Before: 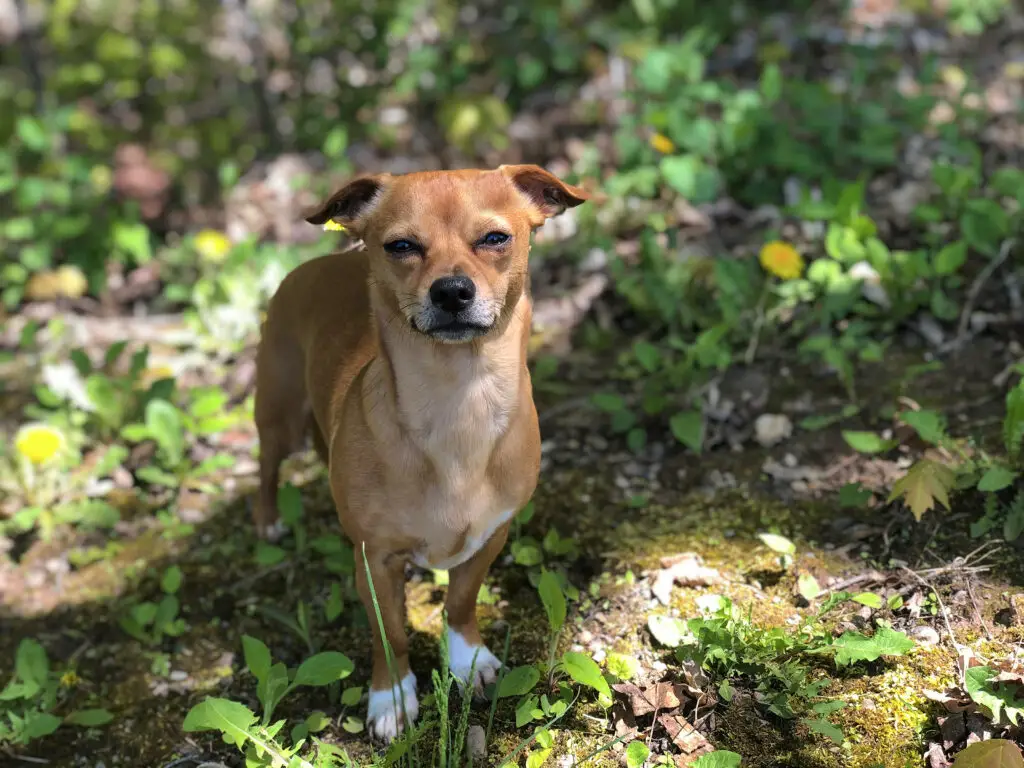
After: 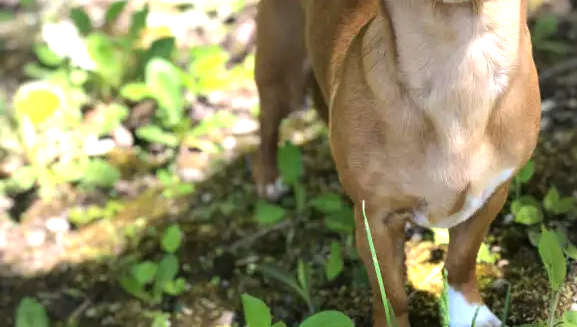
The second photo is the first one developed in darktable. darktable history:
vignetting: fall-off radius 60.92%
crop: top 44.483%, right 43.593%, bottom 12.892%
levels: levels [0, 0.374, 0.749]
